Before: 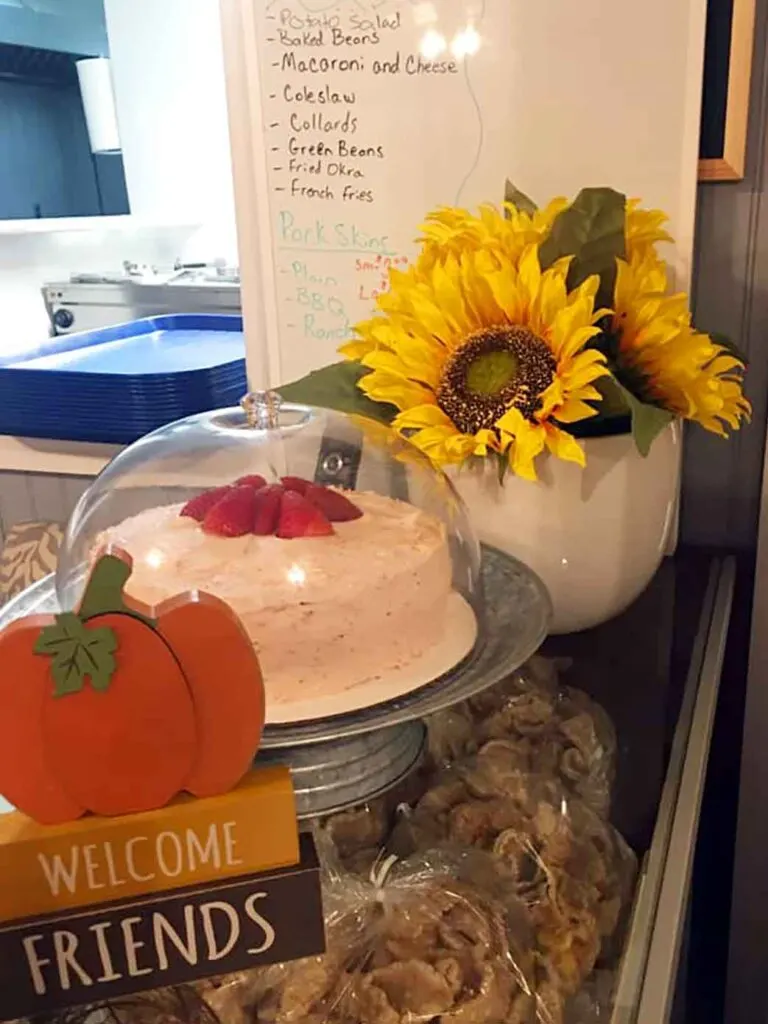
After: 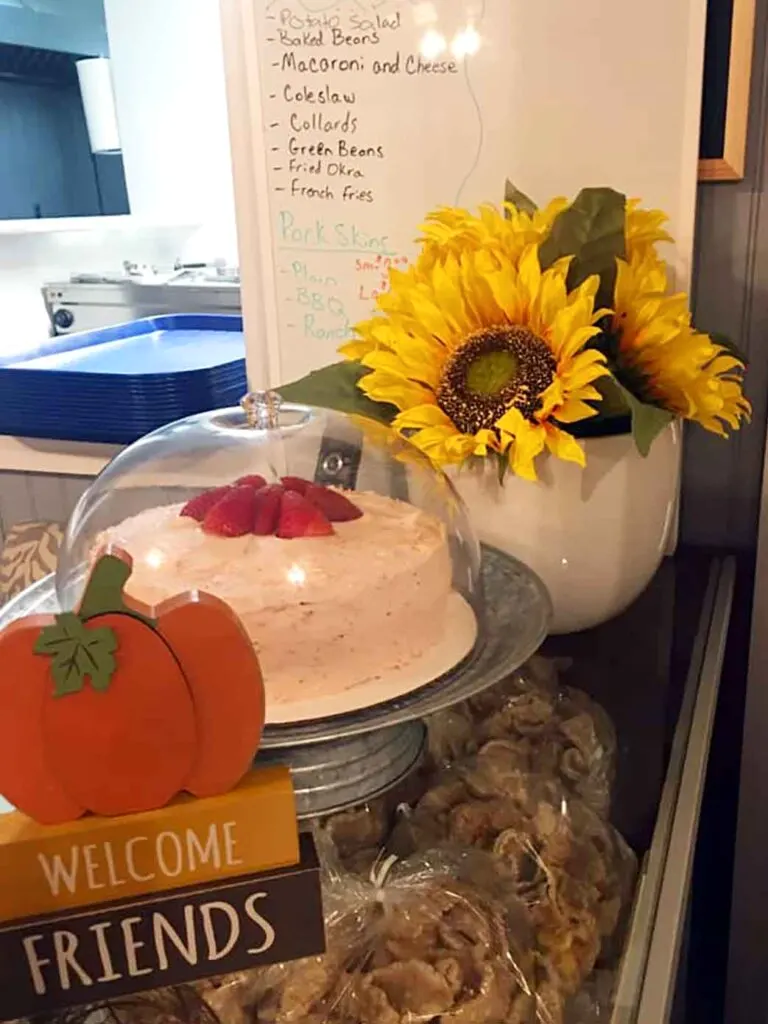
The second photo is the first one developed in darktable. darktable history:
exposure: exposure 0.014 EV, compensate highlight preservation false
contrast brightness saturation: contrast 0.07
